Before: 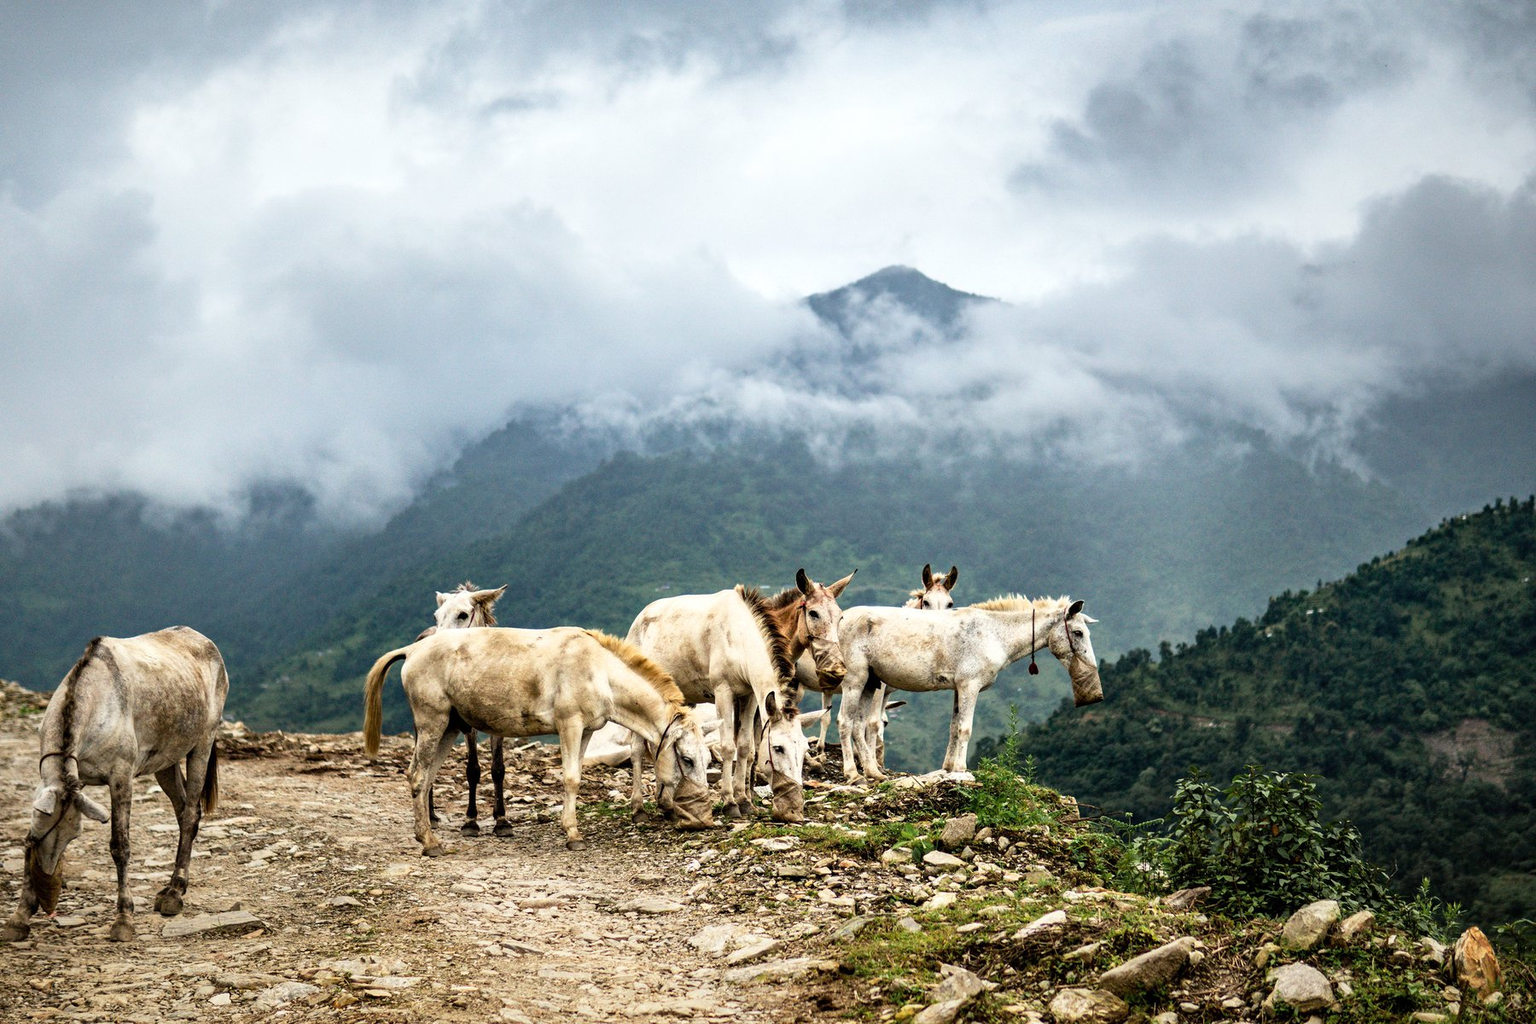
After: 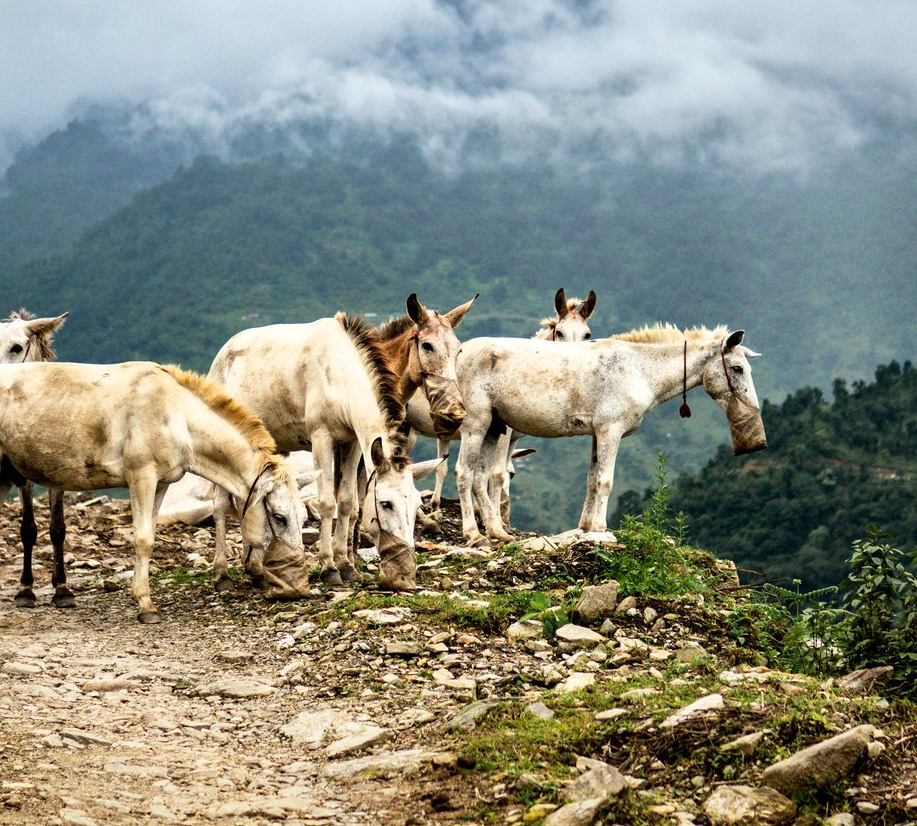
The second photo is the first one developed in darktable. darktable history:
contrast brightness saturation: contrast 0.04, saturation 0.07
crop and rotate: left 29.237%, top 31.152%, right 19.807%
